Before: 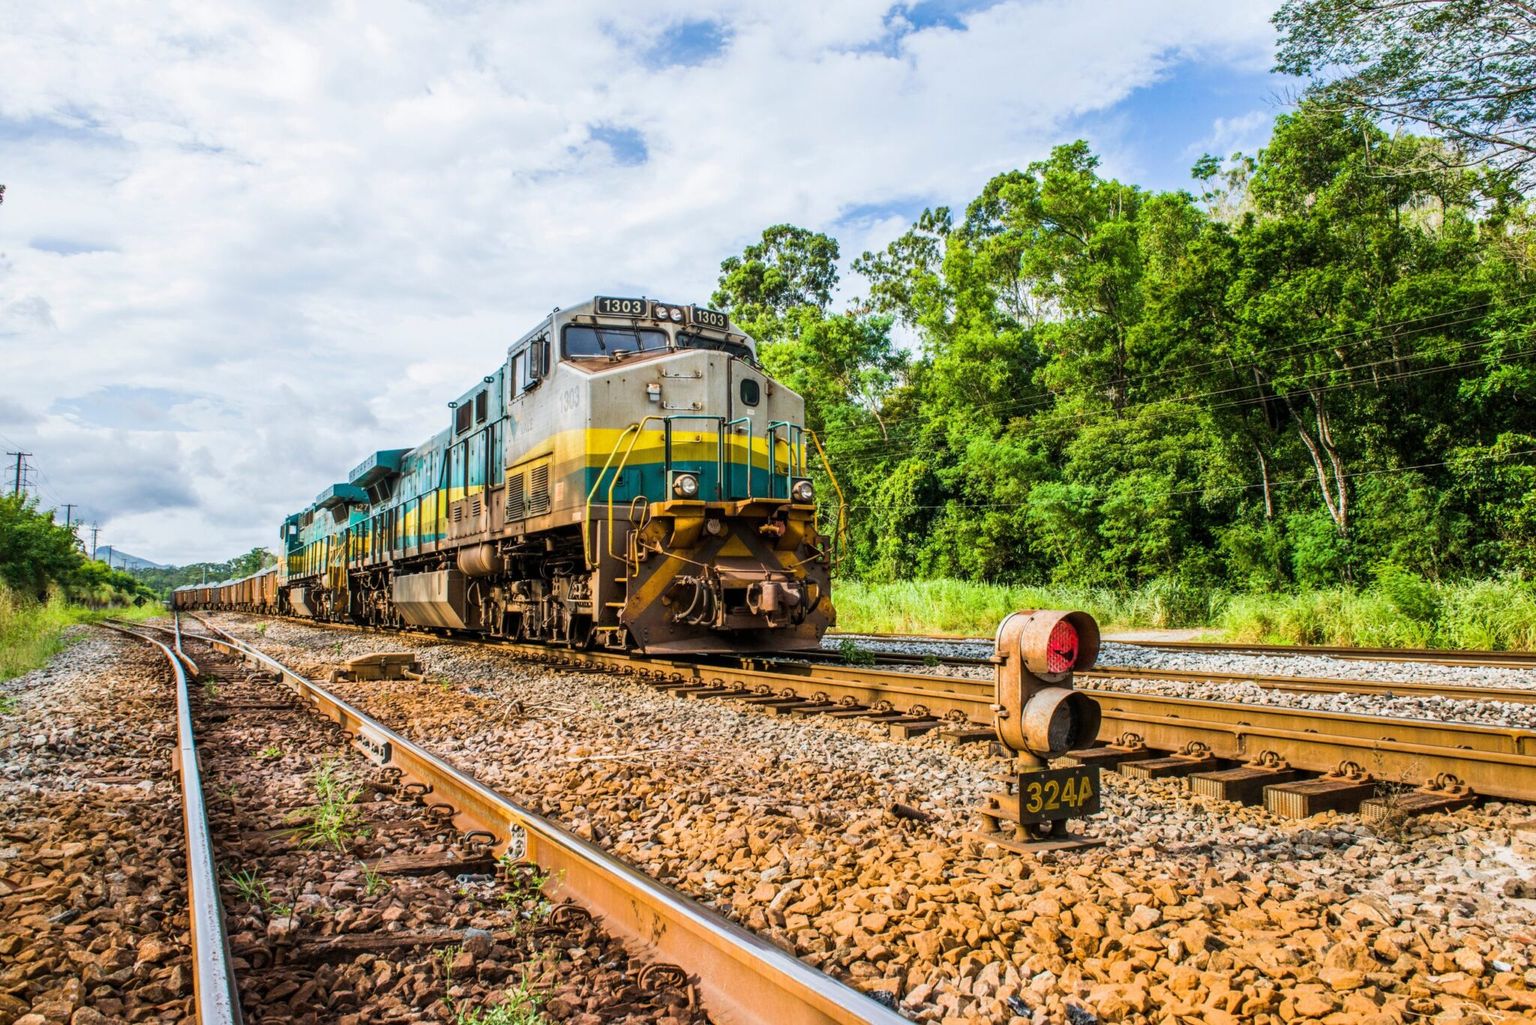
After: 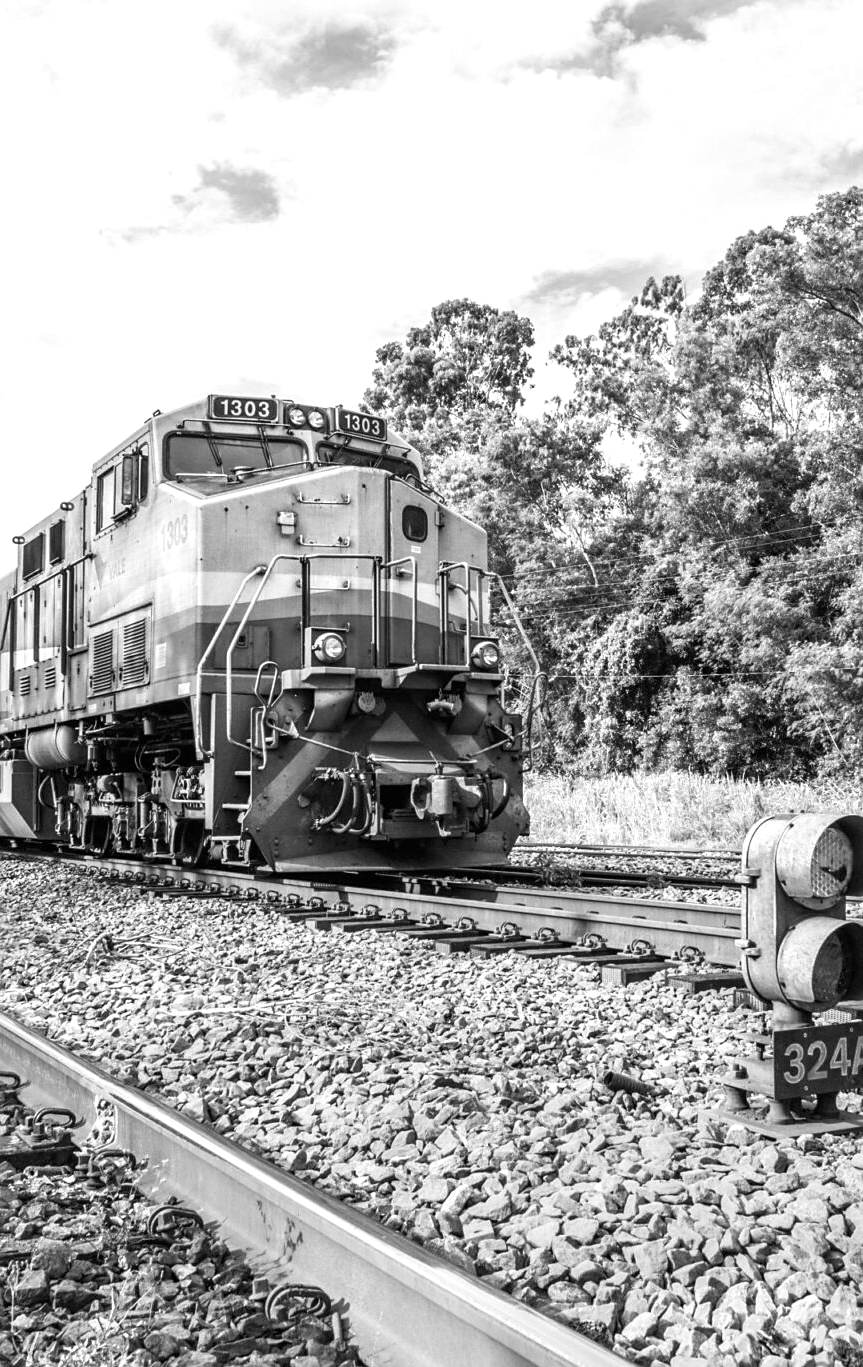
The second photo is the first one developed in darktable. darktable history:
color balance rgb: shadows lift › chroma 5.41%, shadows lift › hue 240°, highlights gain › chroma 3.74%, highlights gain › hue 60°, saturation formula JzAzBz (2021)
white balance: emerald 1
exposure: black level correction 0, exposure 0.5 EV, compensate highlight preservation false
crop: left 28.583%, right 29.231%
monochrome: on, module defaults
contrast brightness saturation: saturation -0.1
sharpen: radius 1.559, amount 0.373, threshold 1.271
